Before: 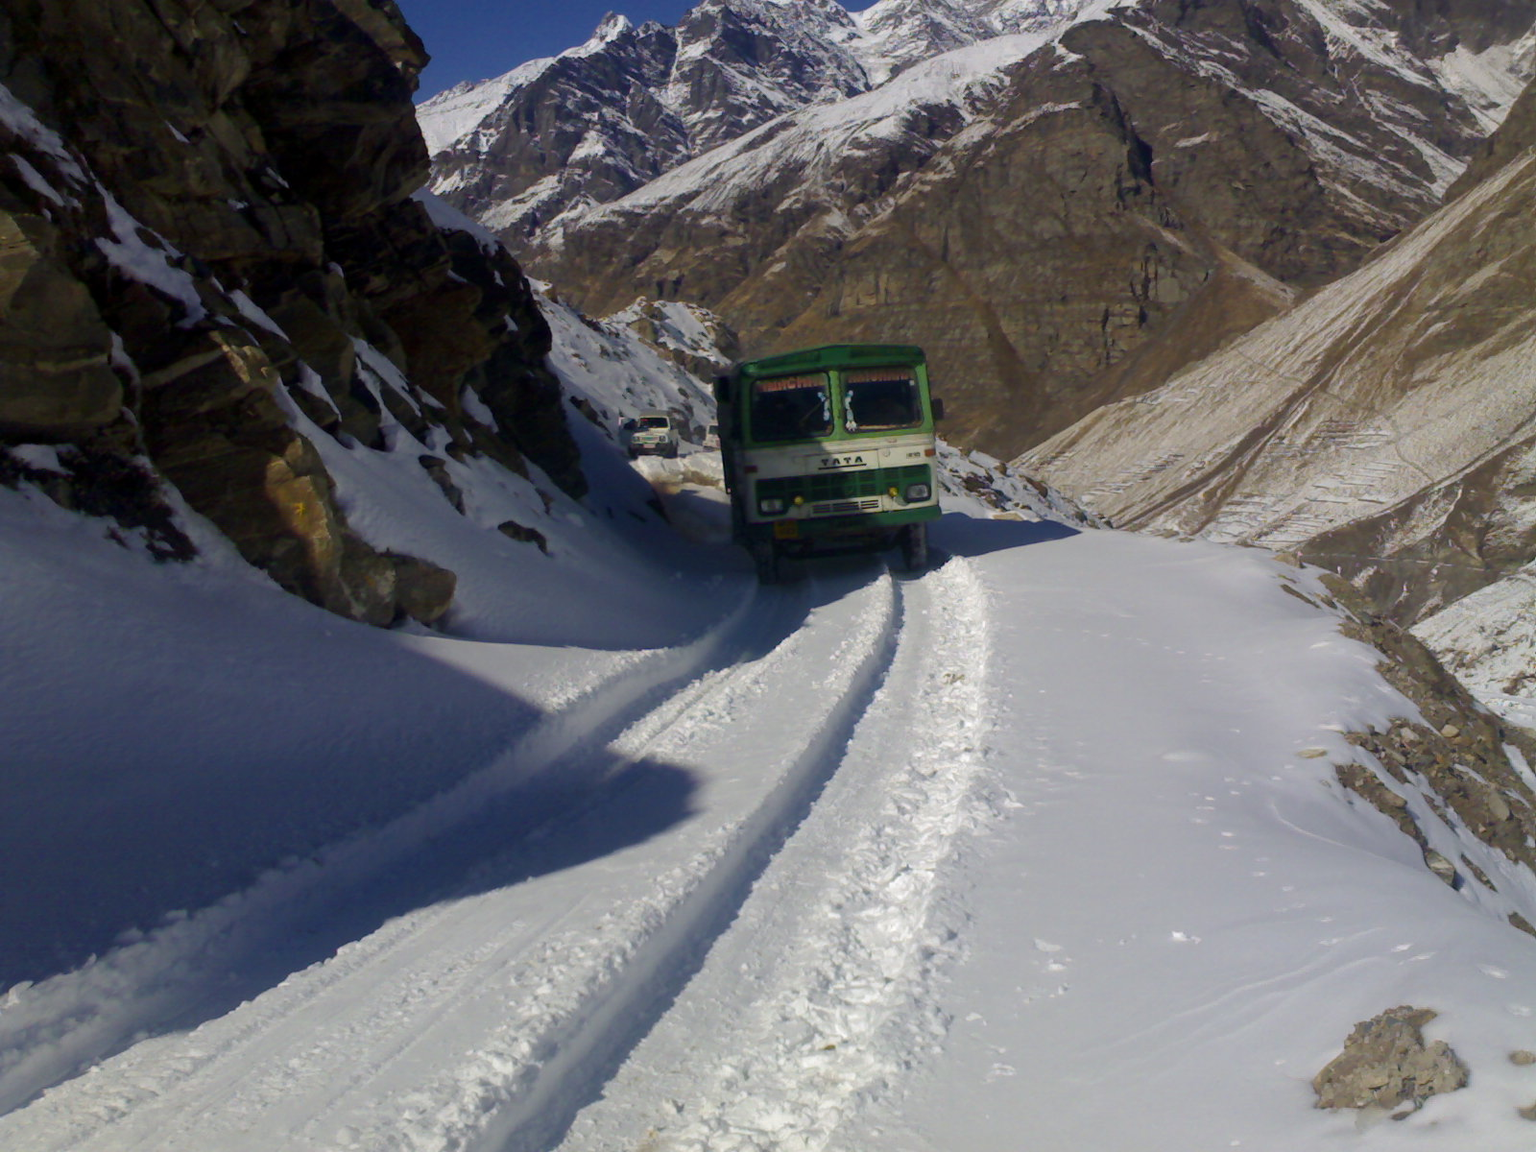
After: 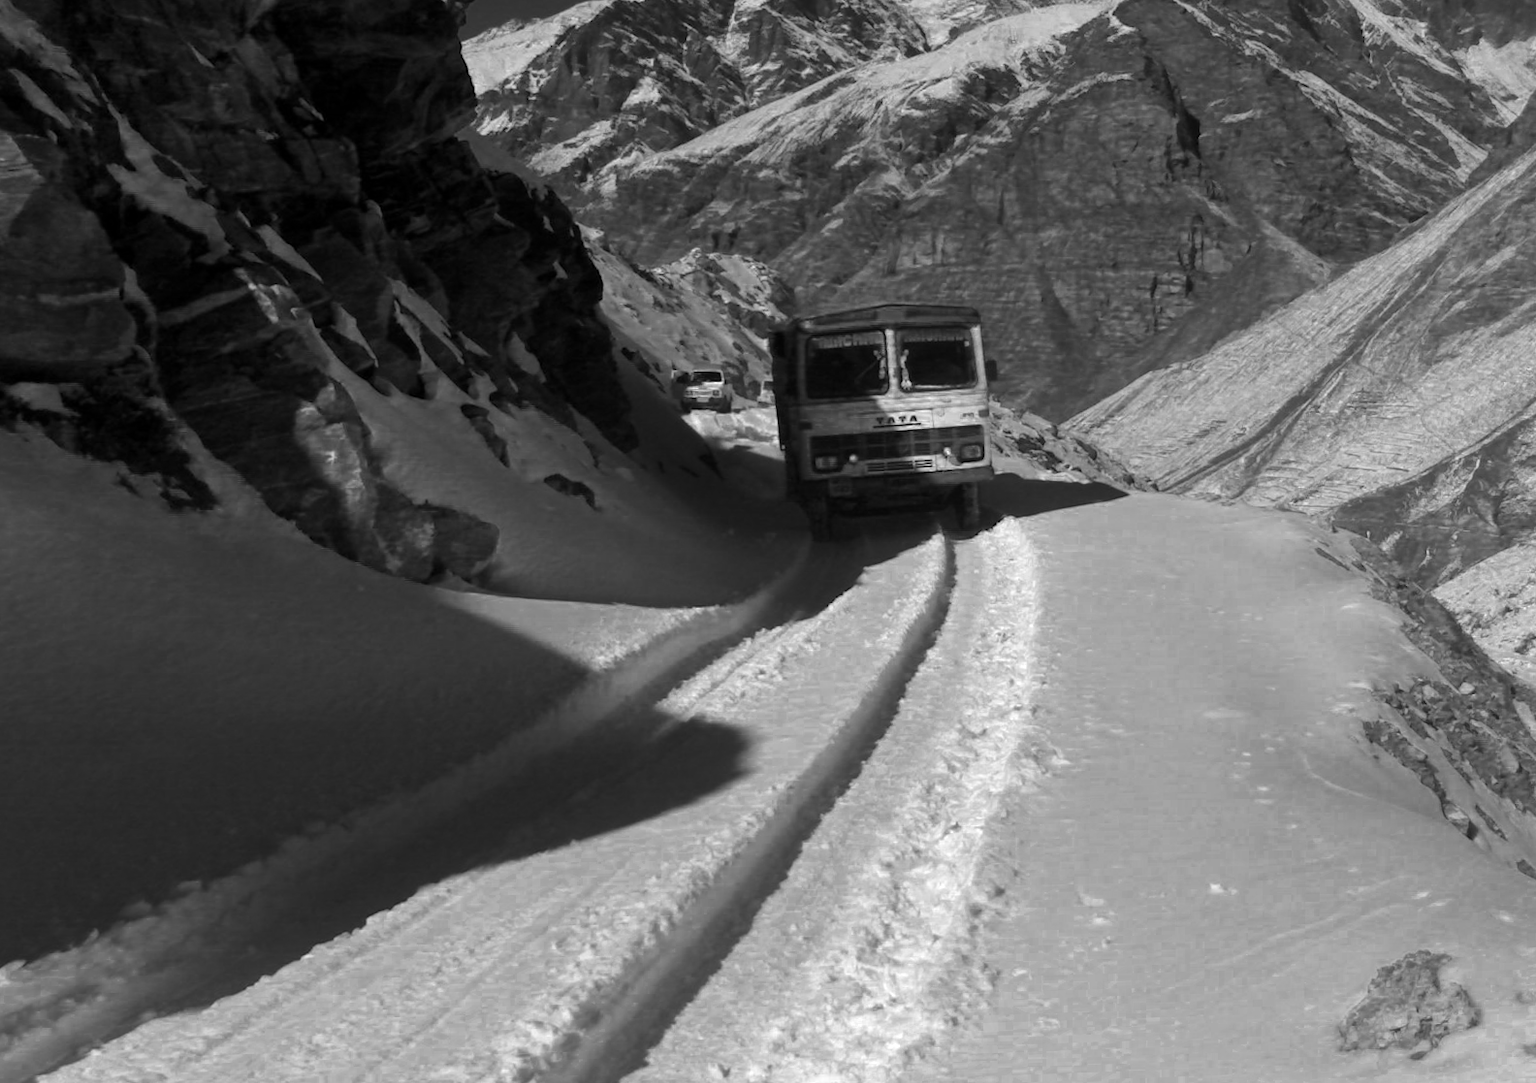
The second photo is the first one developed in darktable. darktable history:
color zones: curves: ch0 [(0, 0.554) (0.146, 0.662) (0.293, 0.86) (0.503, 0.774) (0.637, 0.106) (0.74, 0.072) (0.866, 0.488) (0.998, 0.569)]; ch1 [(0, 0) (0.143, 0) (0.286, 0) (0.429, 0) (0.571, 0) (0.714, 0) (0.857, 0)]
rotate and perspective: rotation 0.679°, lens shift (horizontal) 0.136, crop left 0.009, crop right 0.991, crop top 0.078, crop bottom 0.95
